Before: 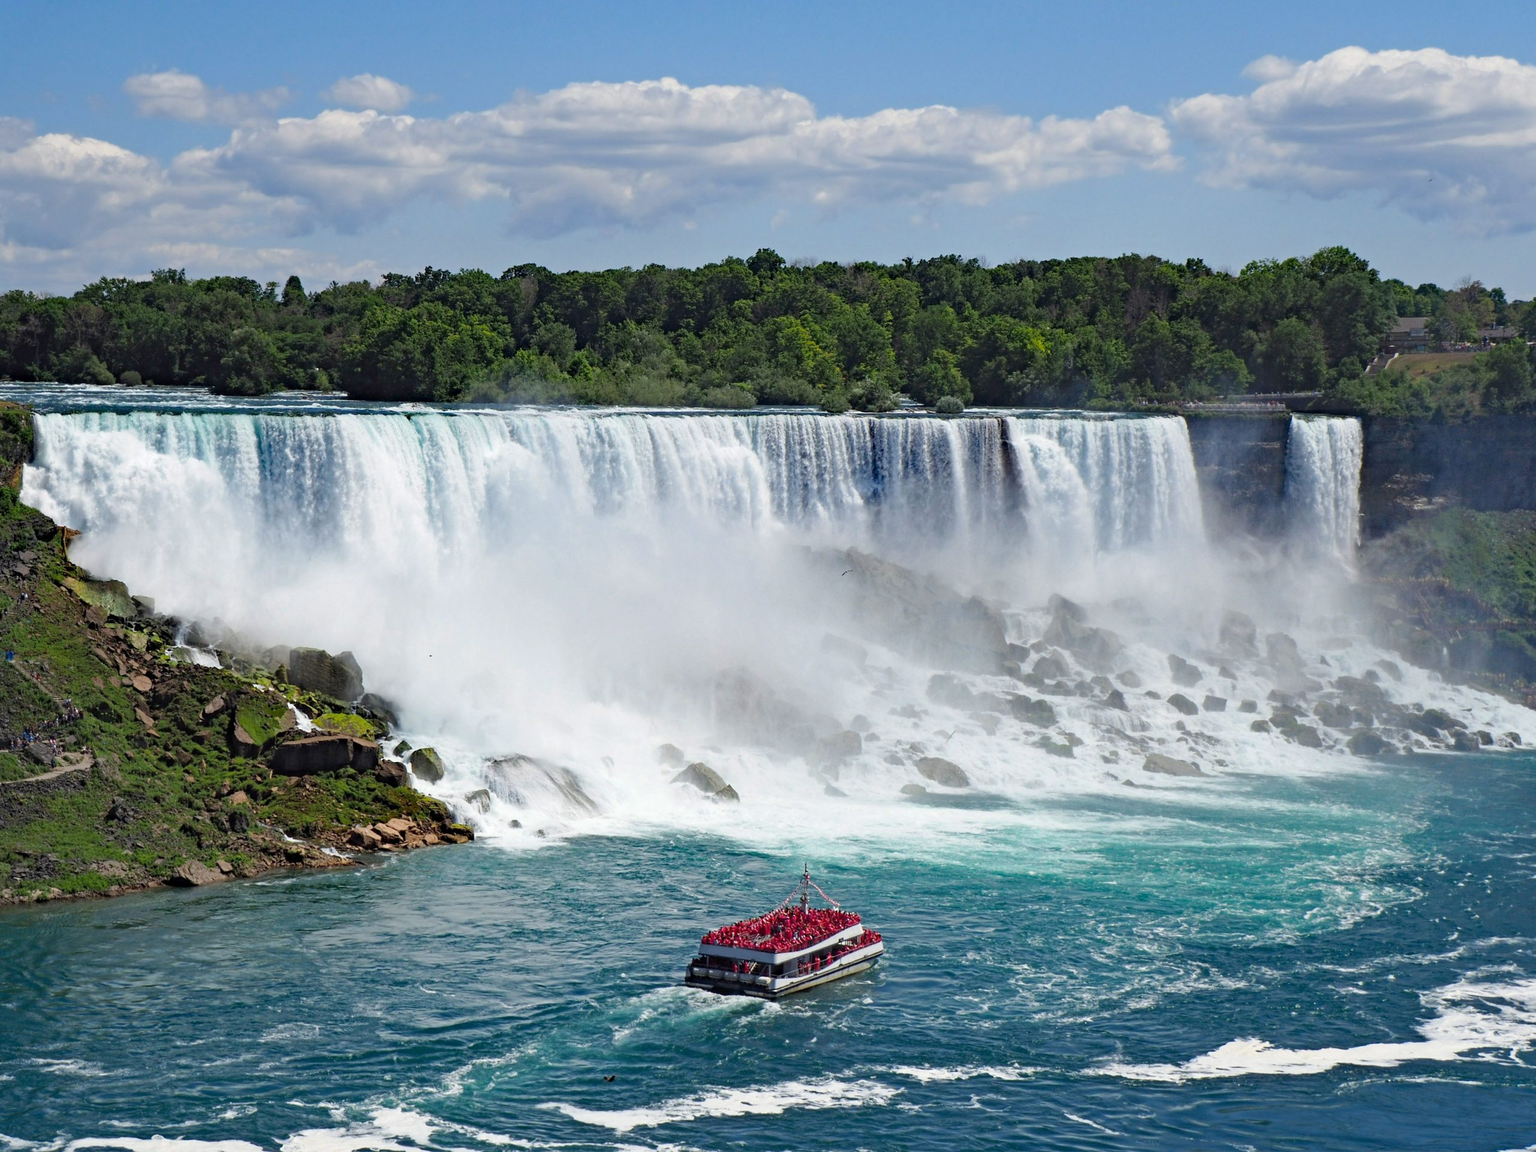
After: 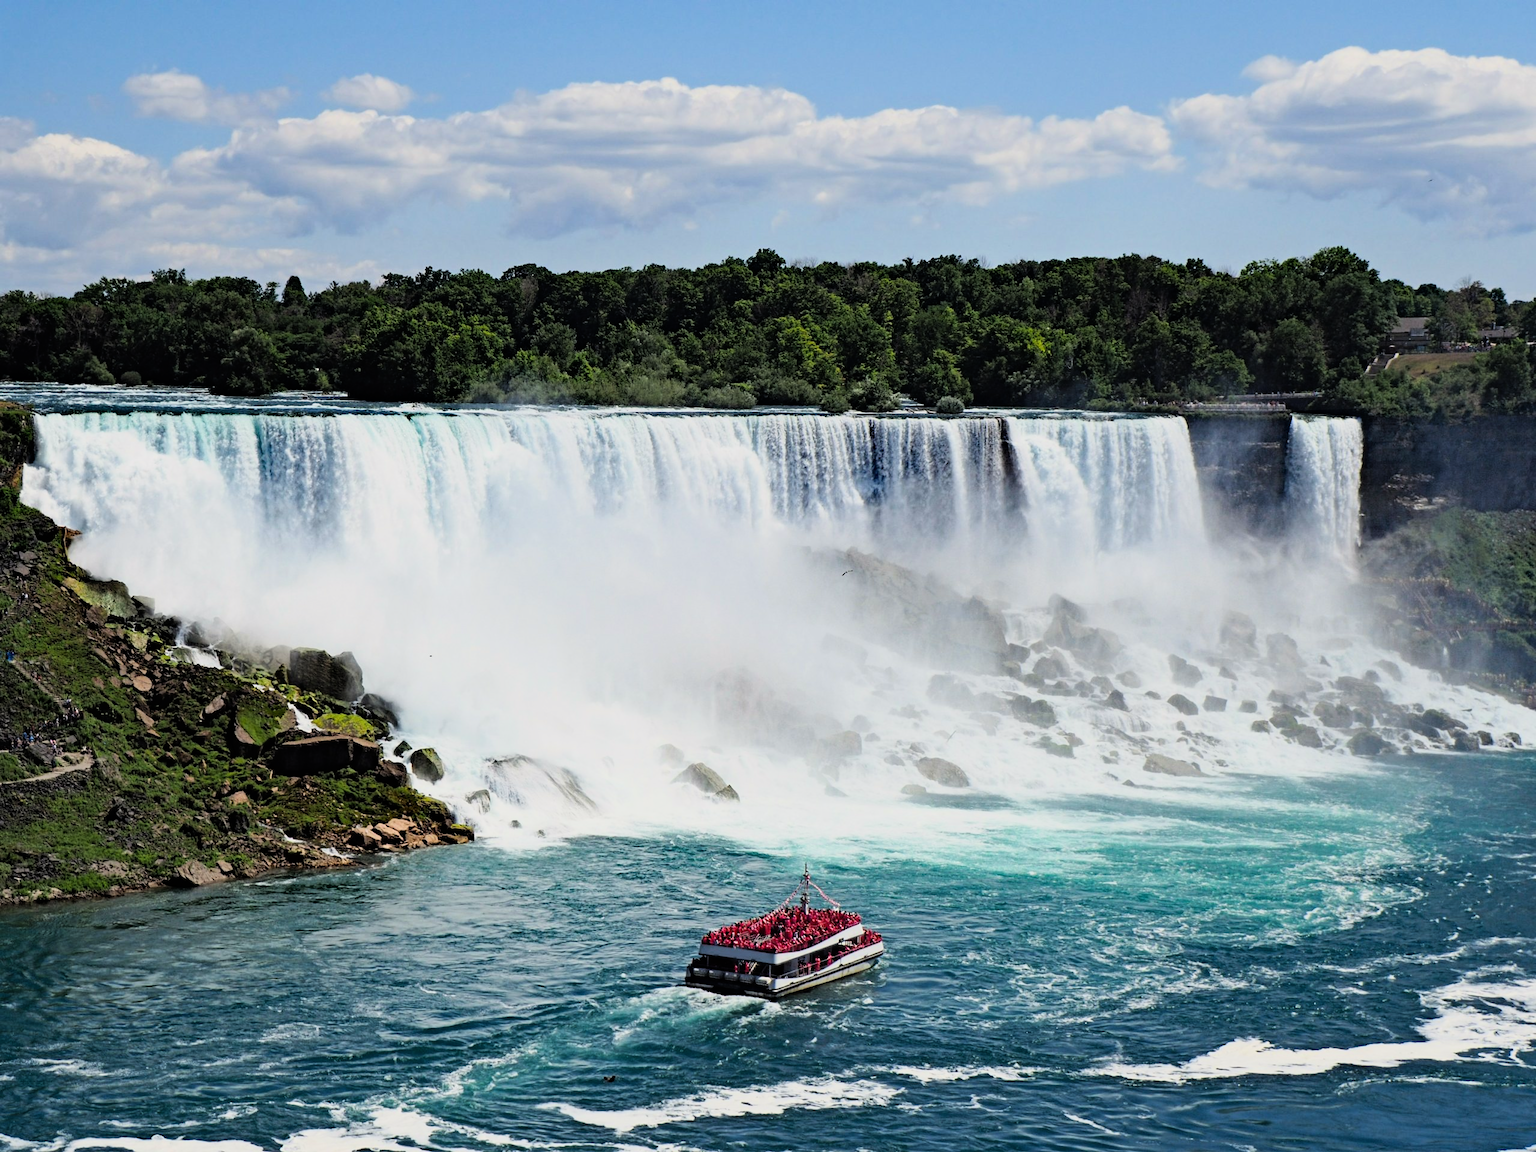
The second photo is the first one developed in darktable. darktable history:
filmic rgb: black relative exposure -11.88 EV, white relative exposure 5.43 EV, threshold 3 EV, hardness 4.49, latitude 50%, contrast 1.14, color science v5 (2021), contrast in shadows safe, contrast in highlights safe, enable highlight reconstruction true
white balance: red 1.009, blue 0.985
tone equalizer: -8 EV -0.417 EV, -7 EV -0.389 EV, -6 EV -0.333 EV, -5 EV -0.222 EV, -3 EV 0.222 EV, -2 EV 0.333 EV, -1 EV 0.389 EV, +0 EV 0.417 EV, edges refinement/feathering 500, mask exposure compensation -1.57 EV, preserve details no
